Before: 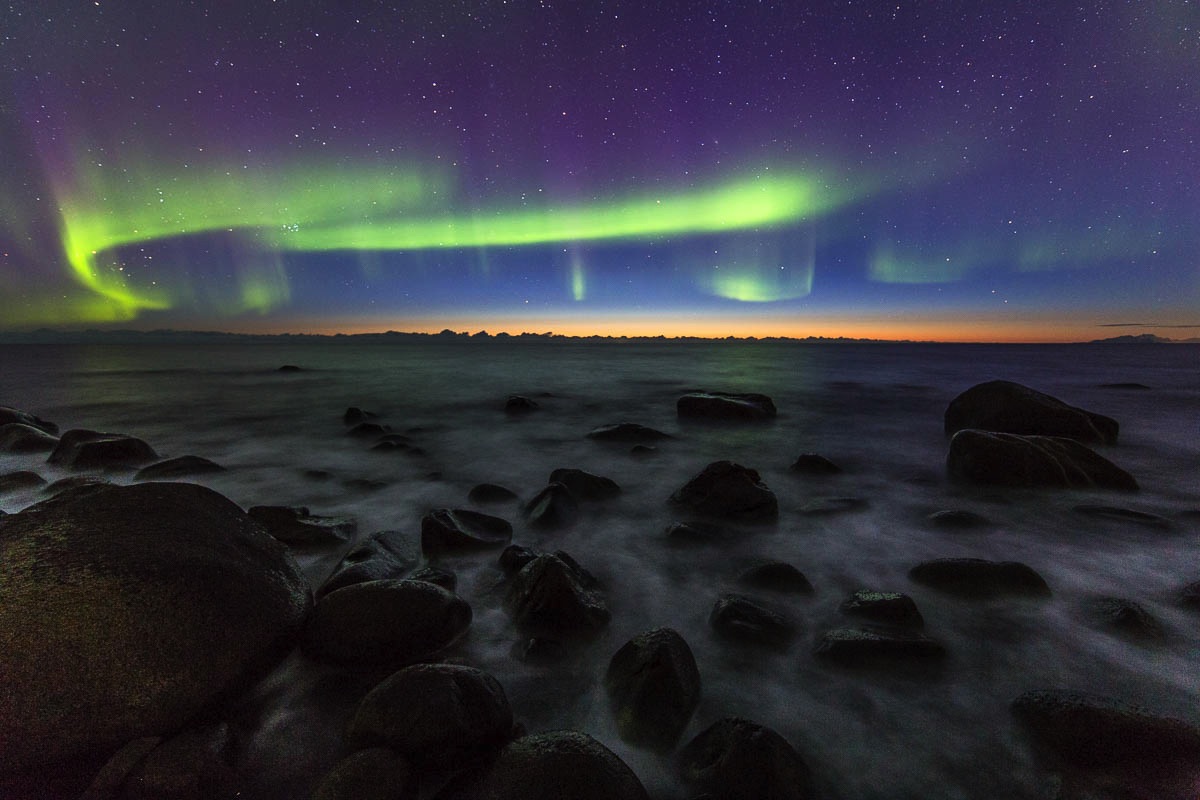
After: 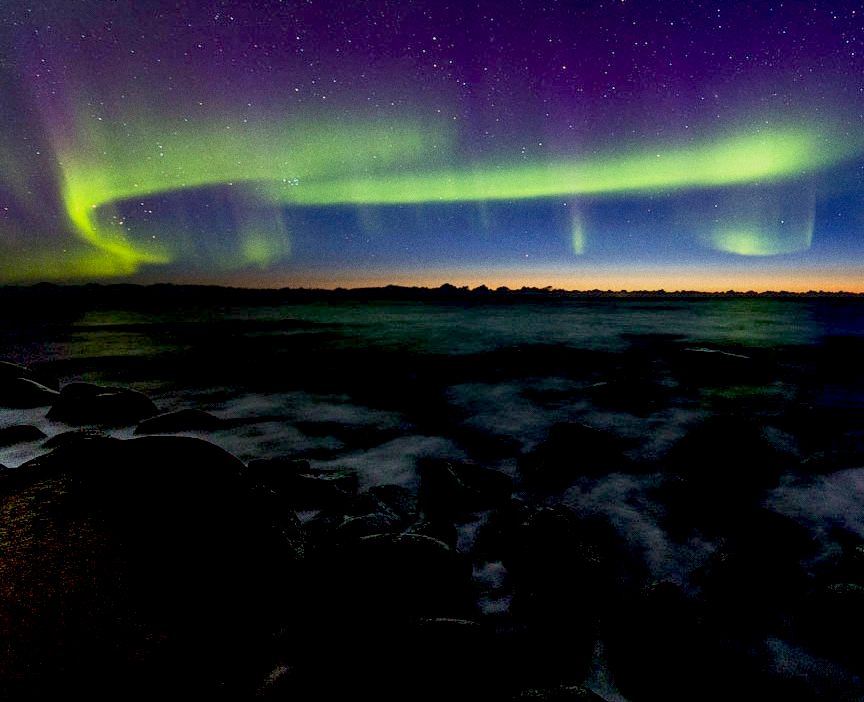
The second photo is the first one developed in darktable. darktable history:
grain: coarseness 0.09 ISO
crop: top 5.803%, right 27.864%, bottom 5.804%
exposure: black level correction 0.046, exposure -0.228 EV, compensate highlight preservation false
